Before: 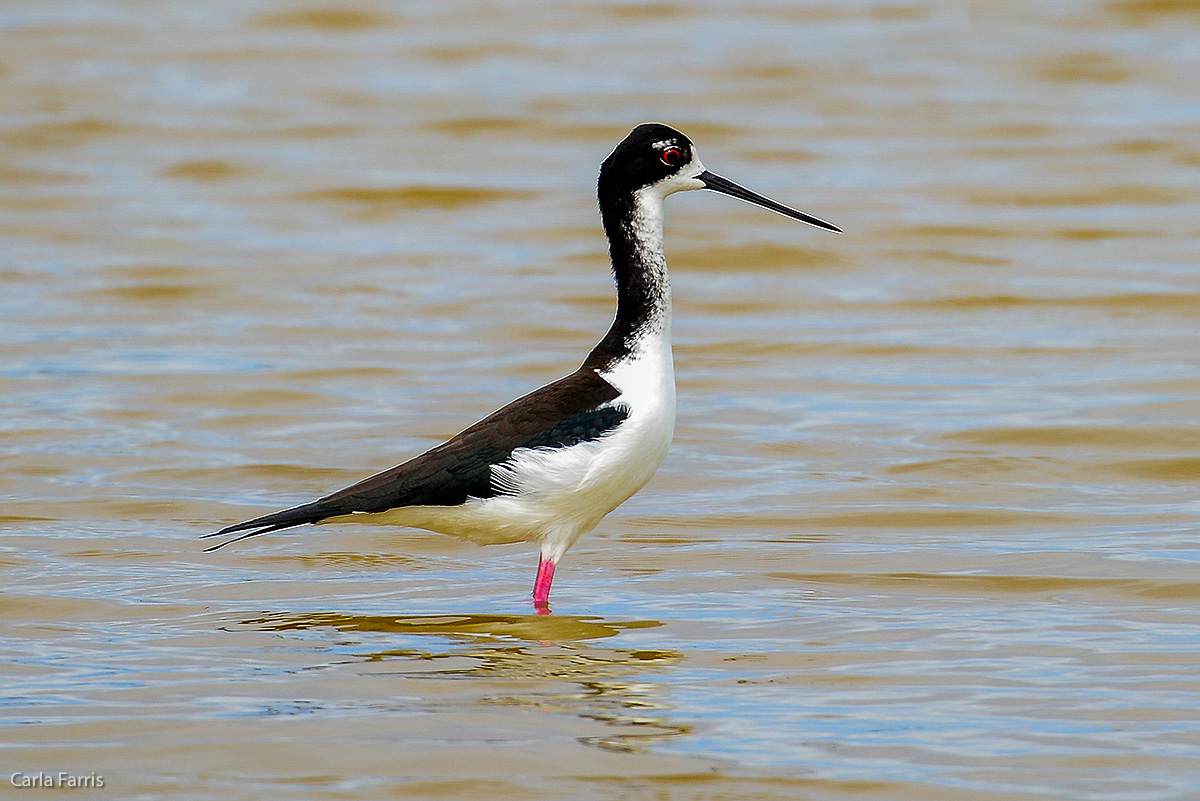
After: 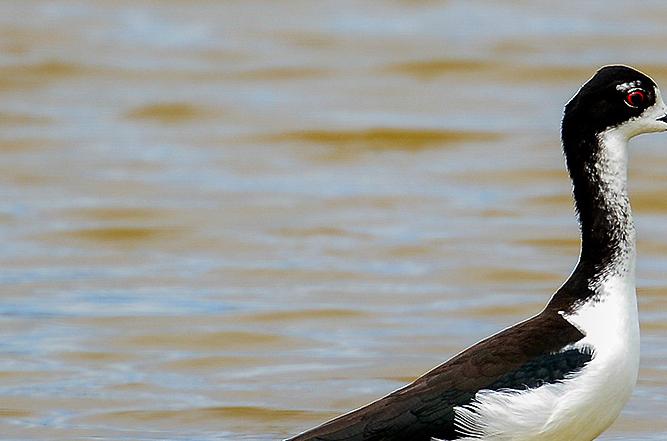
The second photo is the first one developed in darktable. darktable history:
crop and rotate: left 3.048%, top 7.408%, right 41.359%, bottom 37.525%
